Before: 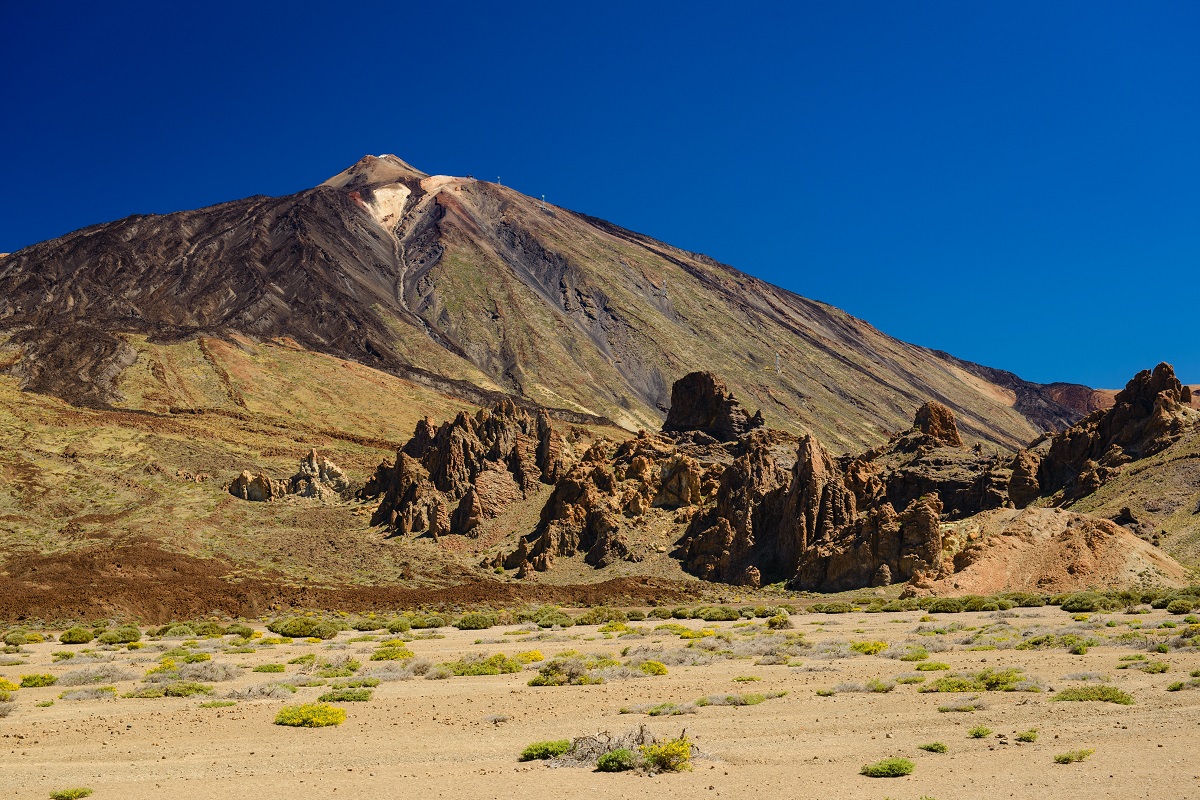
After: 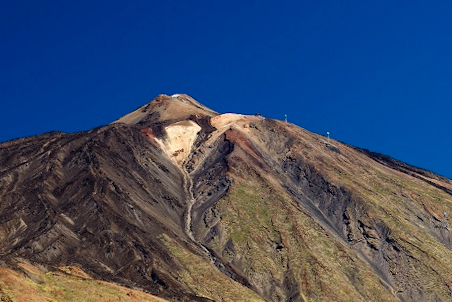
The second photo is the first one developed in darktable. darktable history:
crop: left 15.452%, top 5.459%, right 43.956%, bottom 56.62%
rotate and perspective: rotation 0.215°, lens shift (vertical) -0.139, crop left 0.069, crop right 0.939, crop top 0.002, crop bottom 0.996
haze removal: compatibility mode true, adaptive false
